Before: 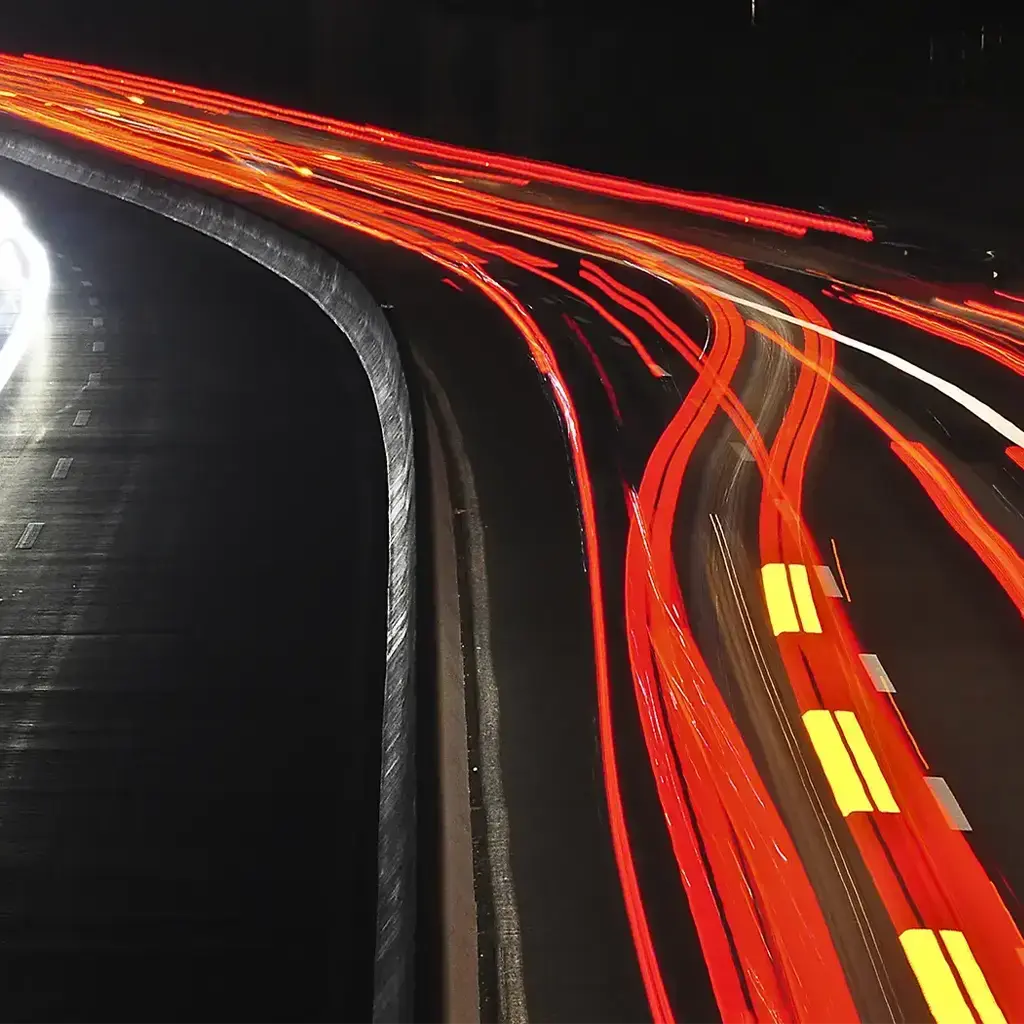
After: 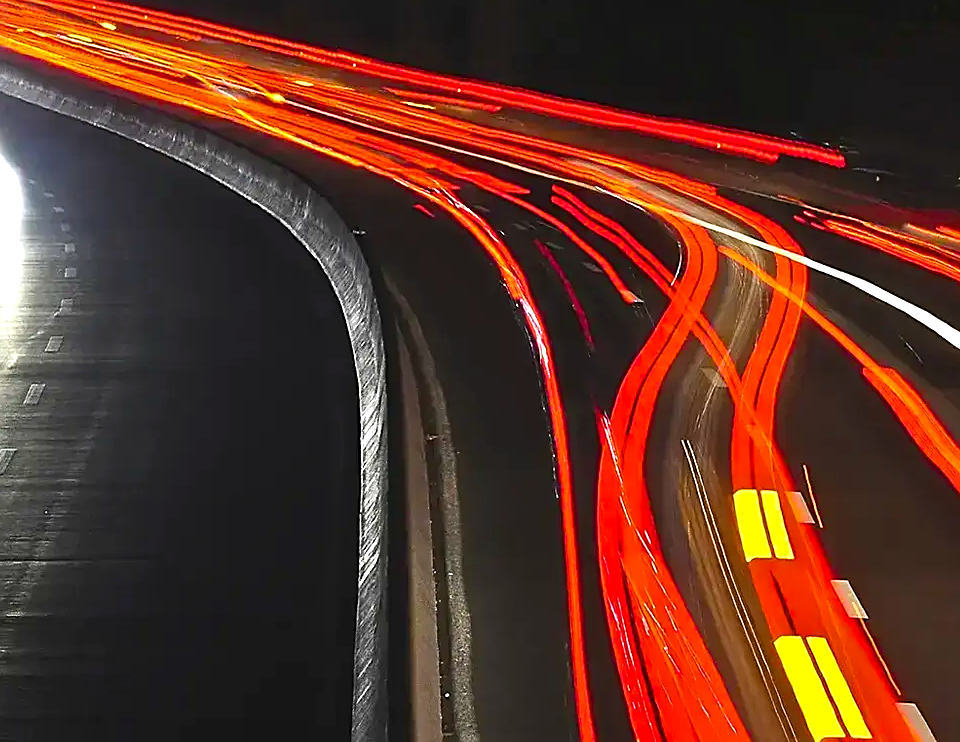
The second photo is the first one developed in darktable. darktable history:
crop: left 2.737%, top 7.287%, right 3.421%, bottom 20.179%
exposure: black level correction 0, exposure 0.5 EV, compensate exposure bias true, compensate highlight preservation false
sharpen: on, module defaults
color balance rgb: perceptual saturation grading › global saturation 20%, global vibrance 20%
